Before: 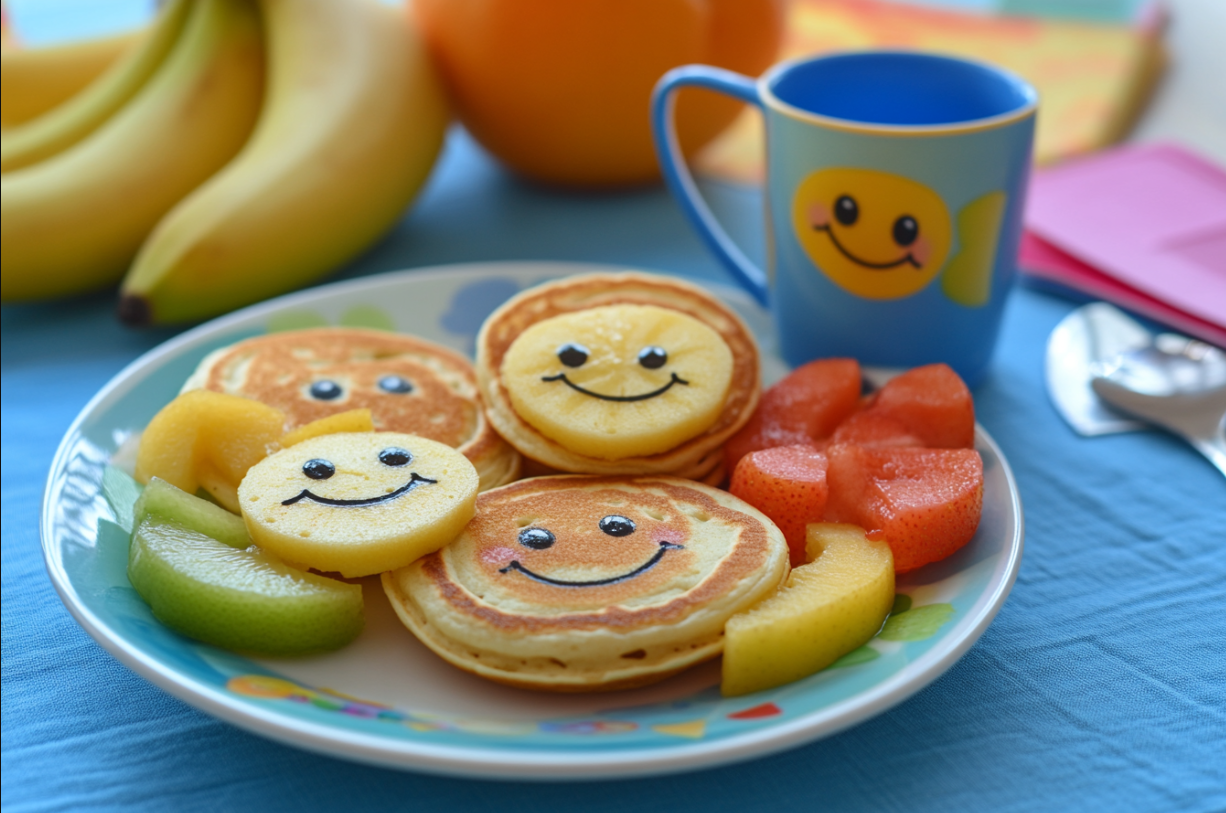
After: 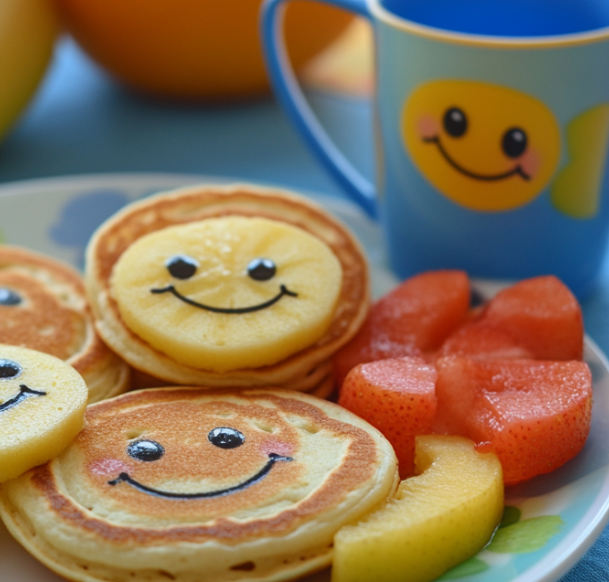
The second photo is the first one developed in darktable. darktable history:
crop: left 31.961%, top 10.928%, right 18.329%, bottom 17.426%
